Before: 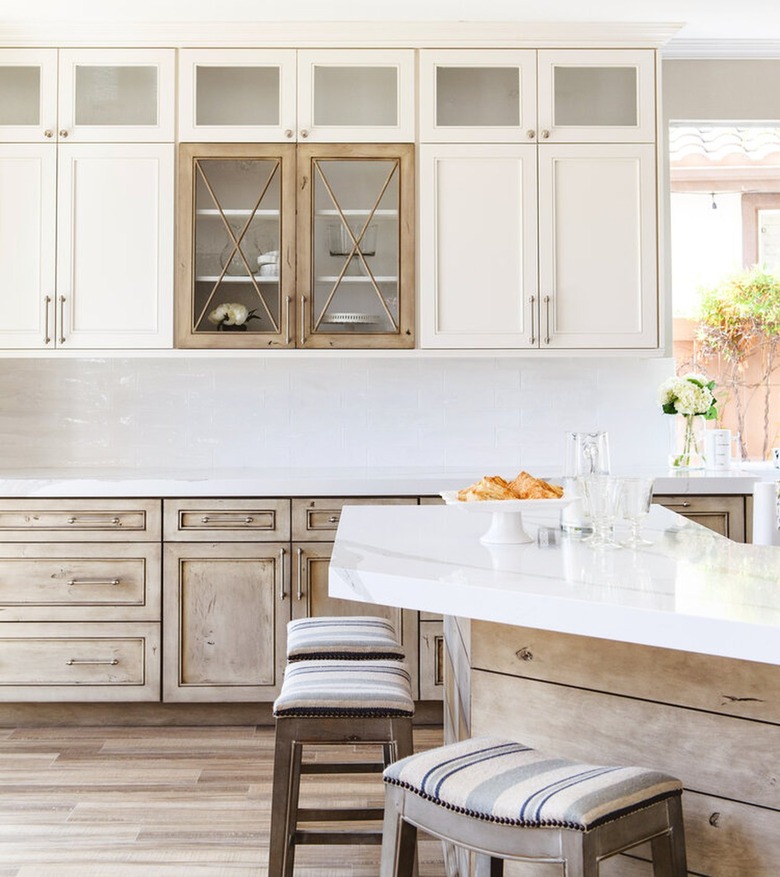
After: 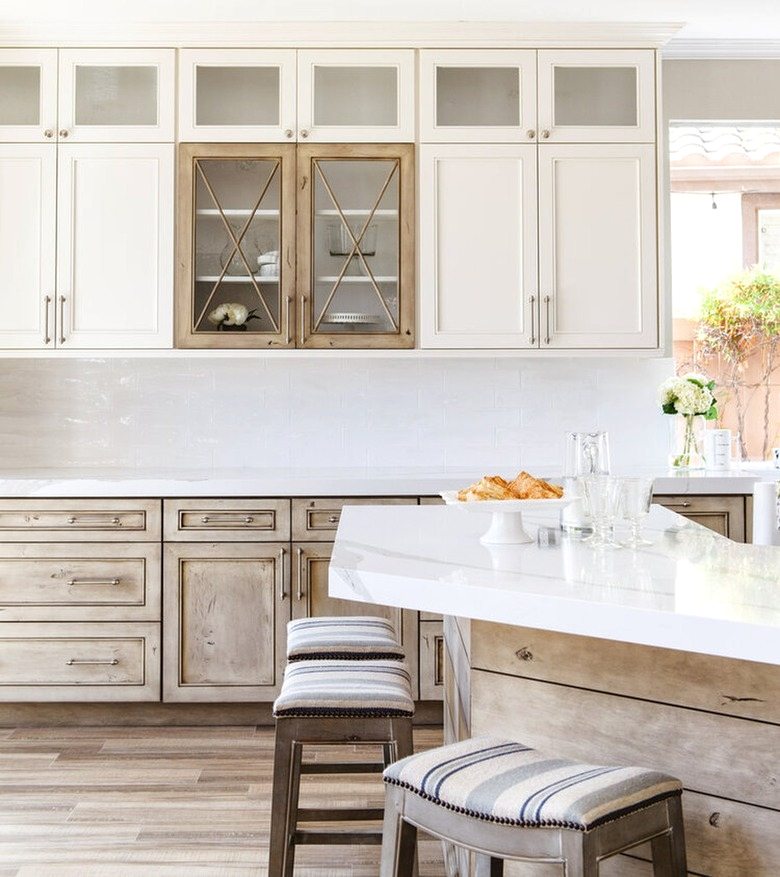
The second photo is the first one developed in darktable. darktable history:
local contrast: highlights 105%, shadows 102%, detail 120%, midtone range 0.2
